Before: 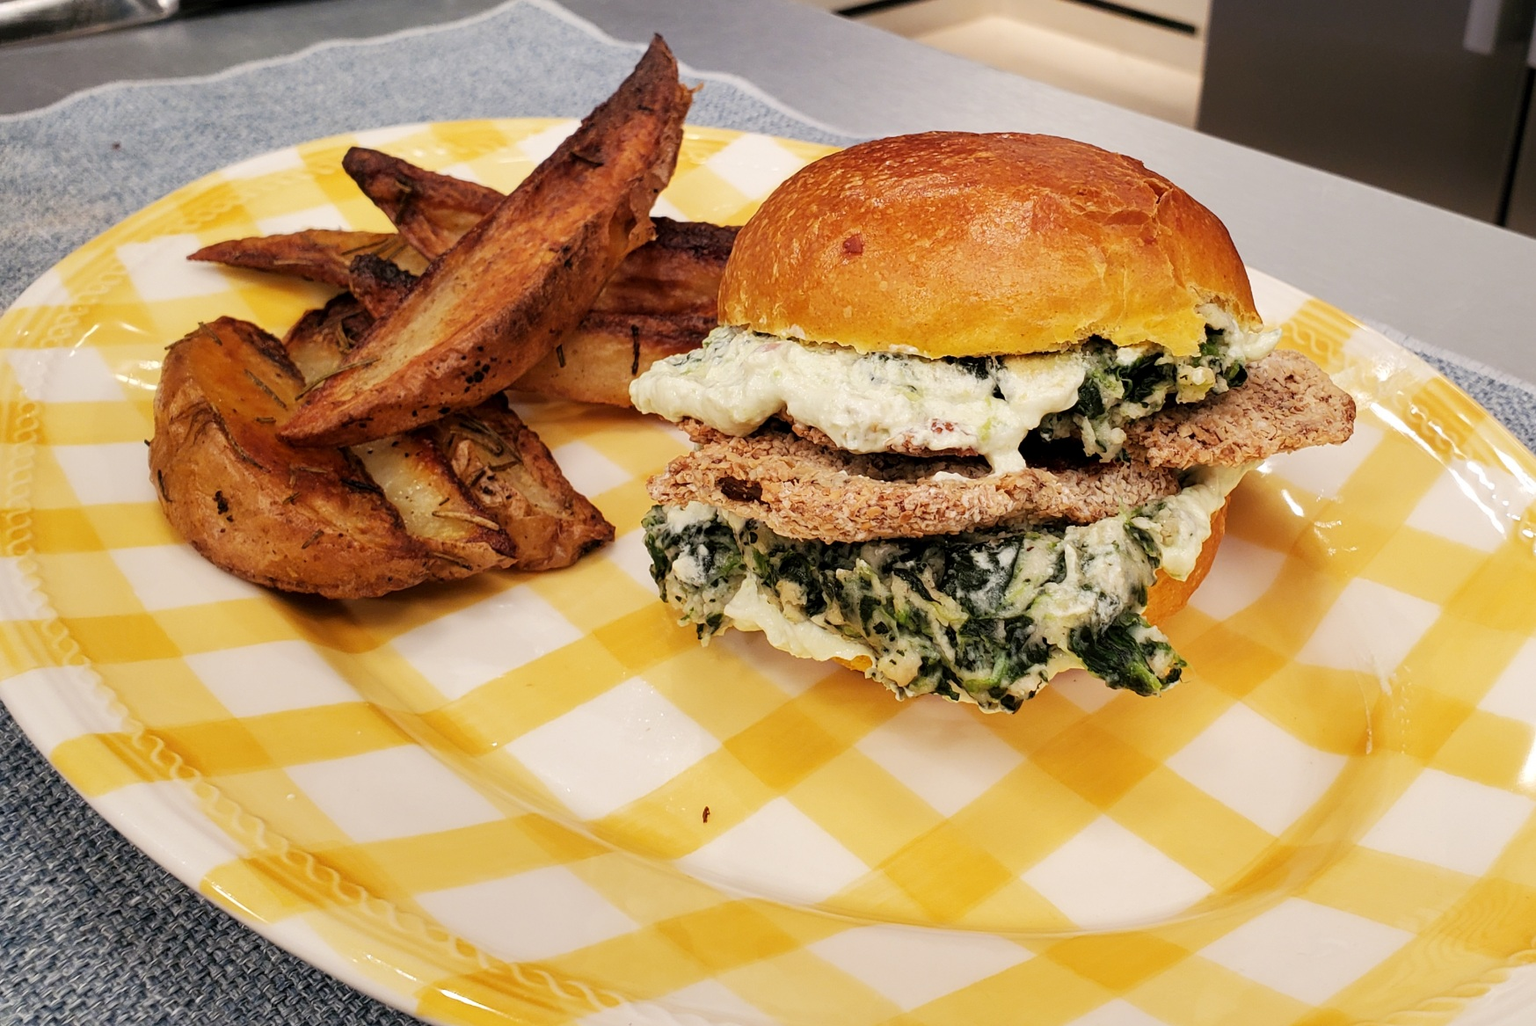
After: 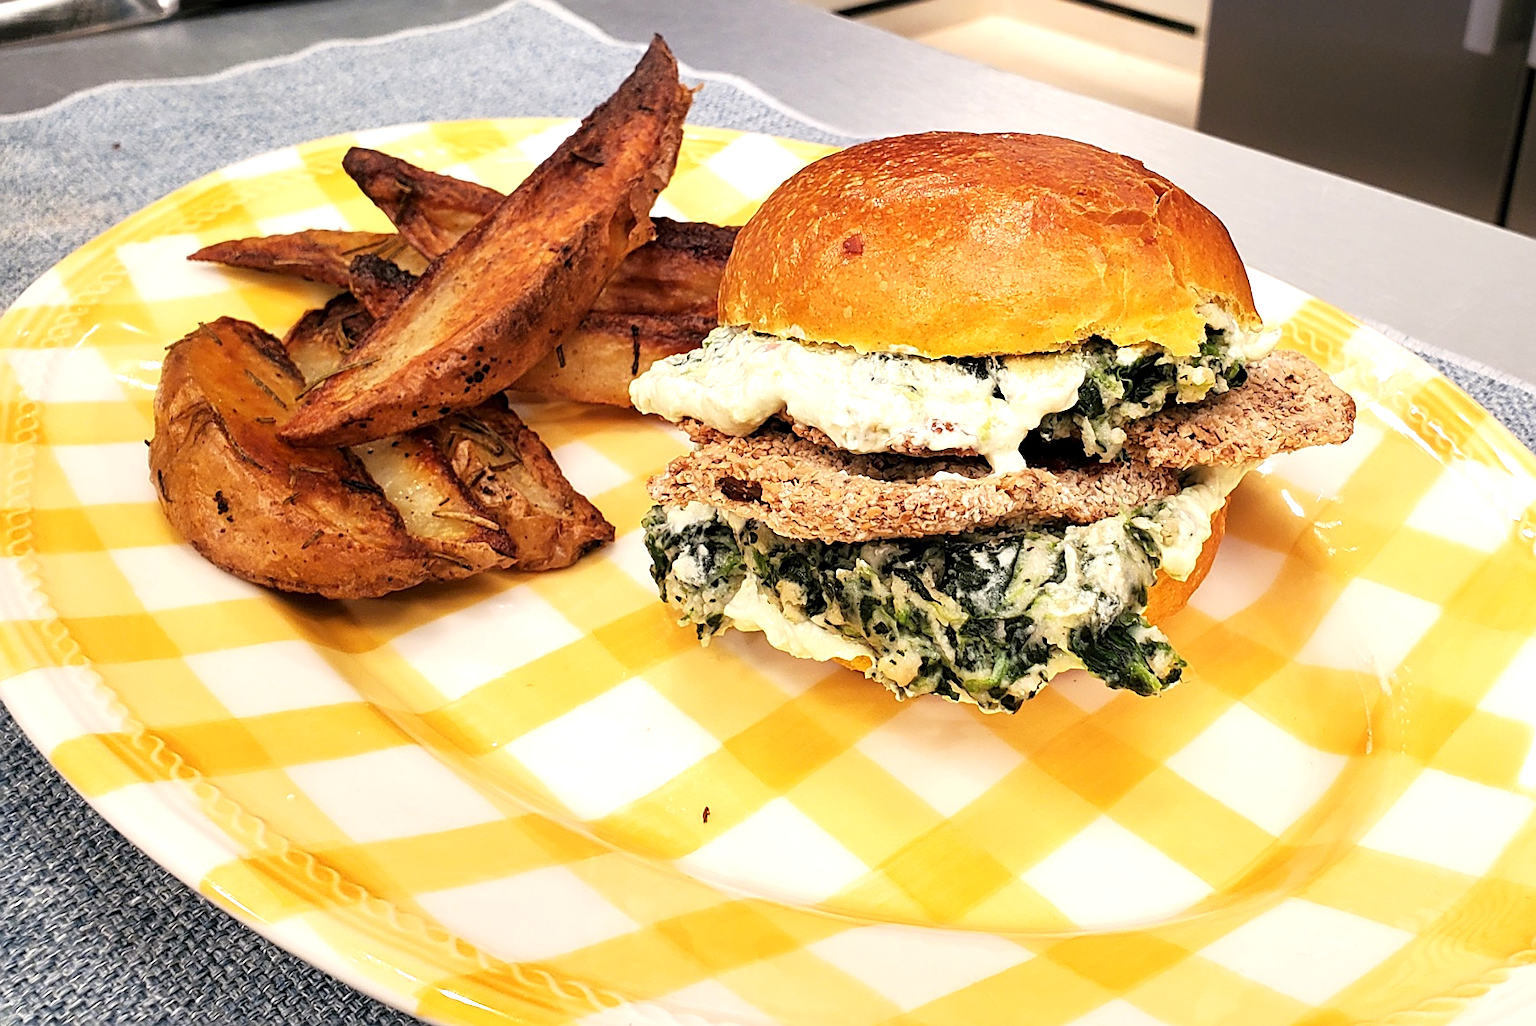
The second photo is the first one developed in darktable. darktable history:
sharpen: on, module defaults
exposure: exposure 0.607 EV, compensate highlight preservation false
